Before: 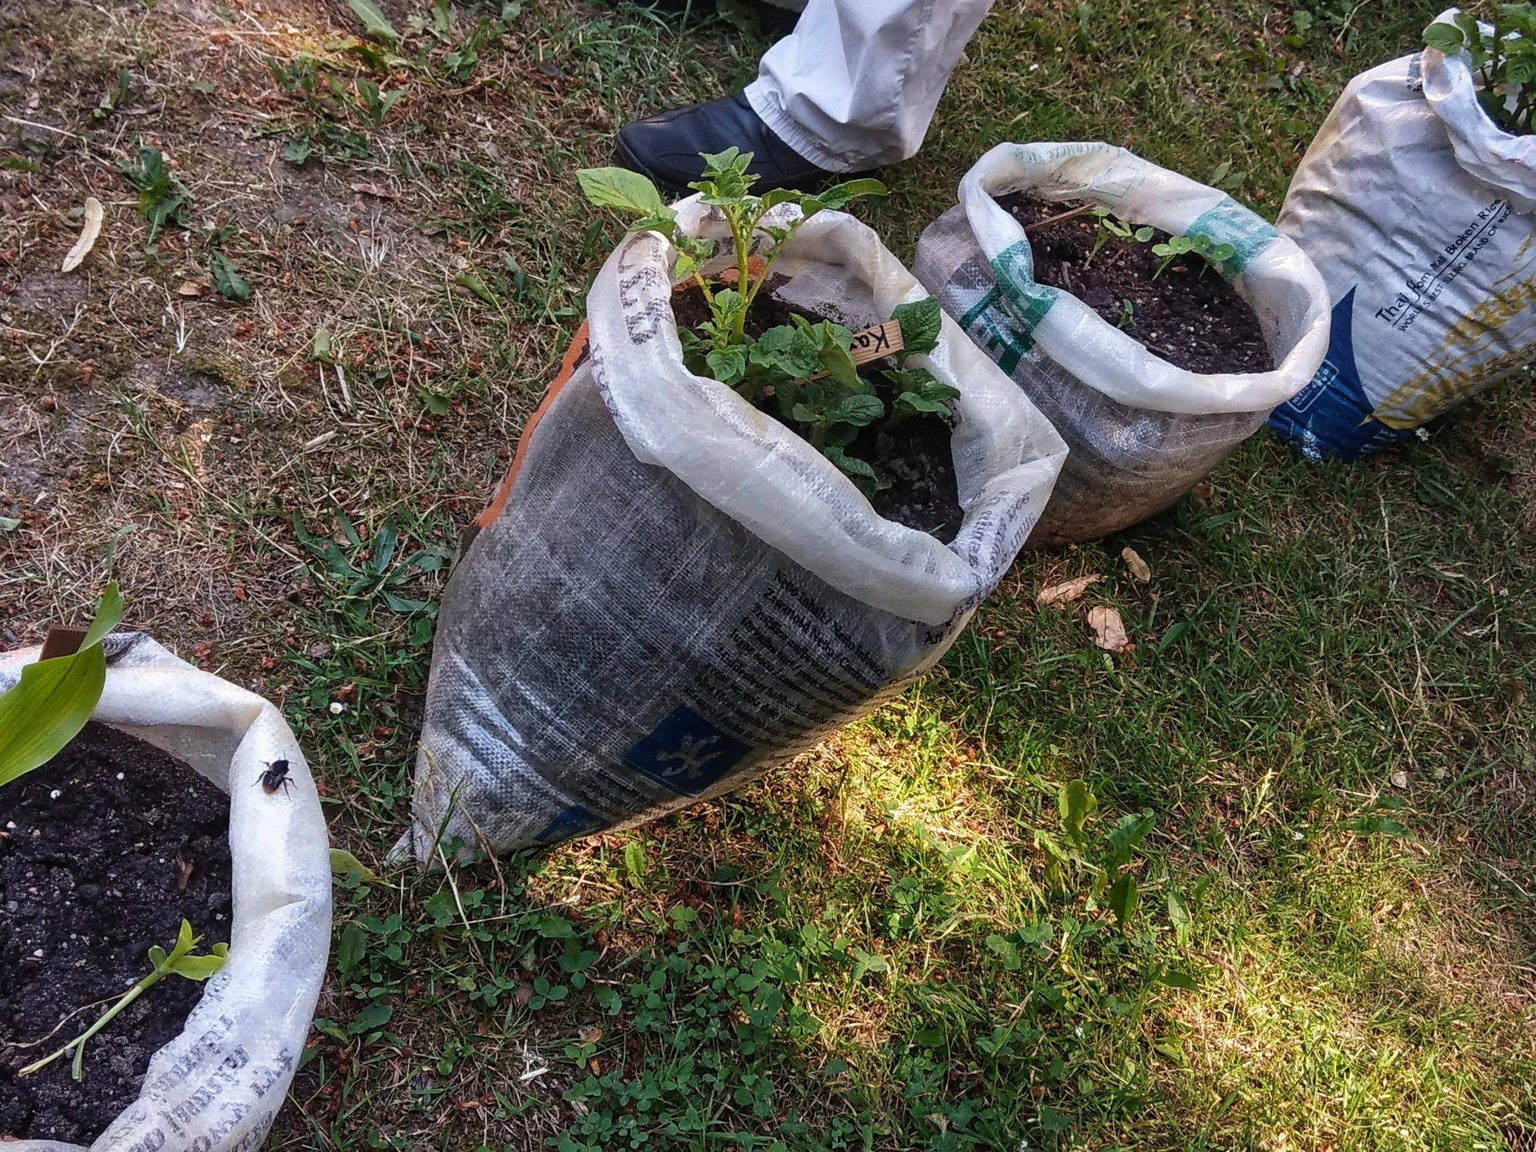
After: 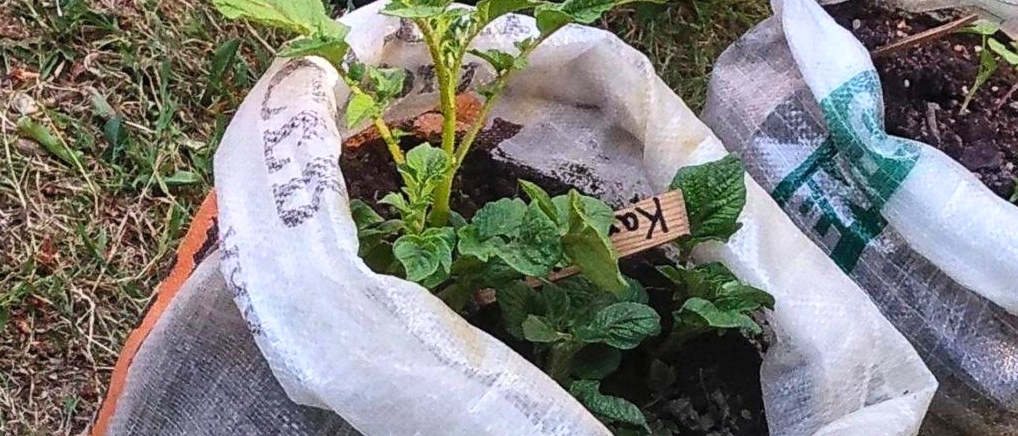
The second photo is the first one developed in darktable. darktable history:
contrast brightness saturation: contrast 0.199, brightness 0.169, saturation 0.221
crop: left 28.949%, top 16.834%, right 26.853%, bottom 57.889%
